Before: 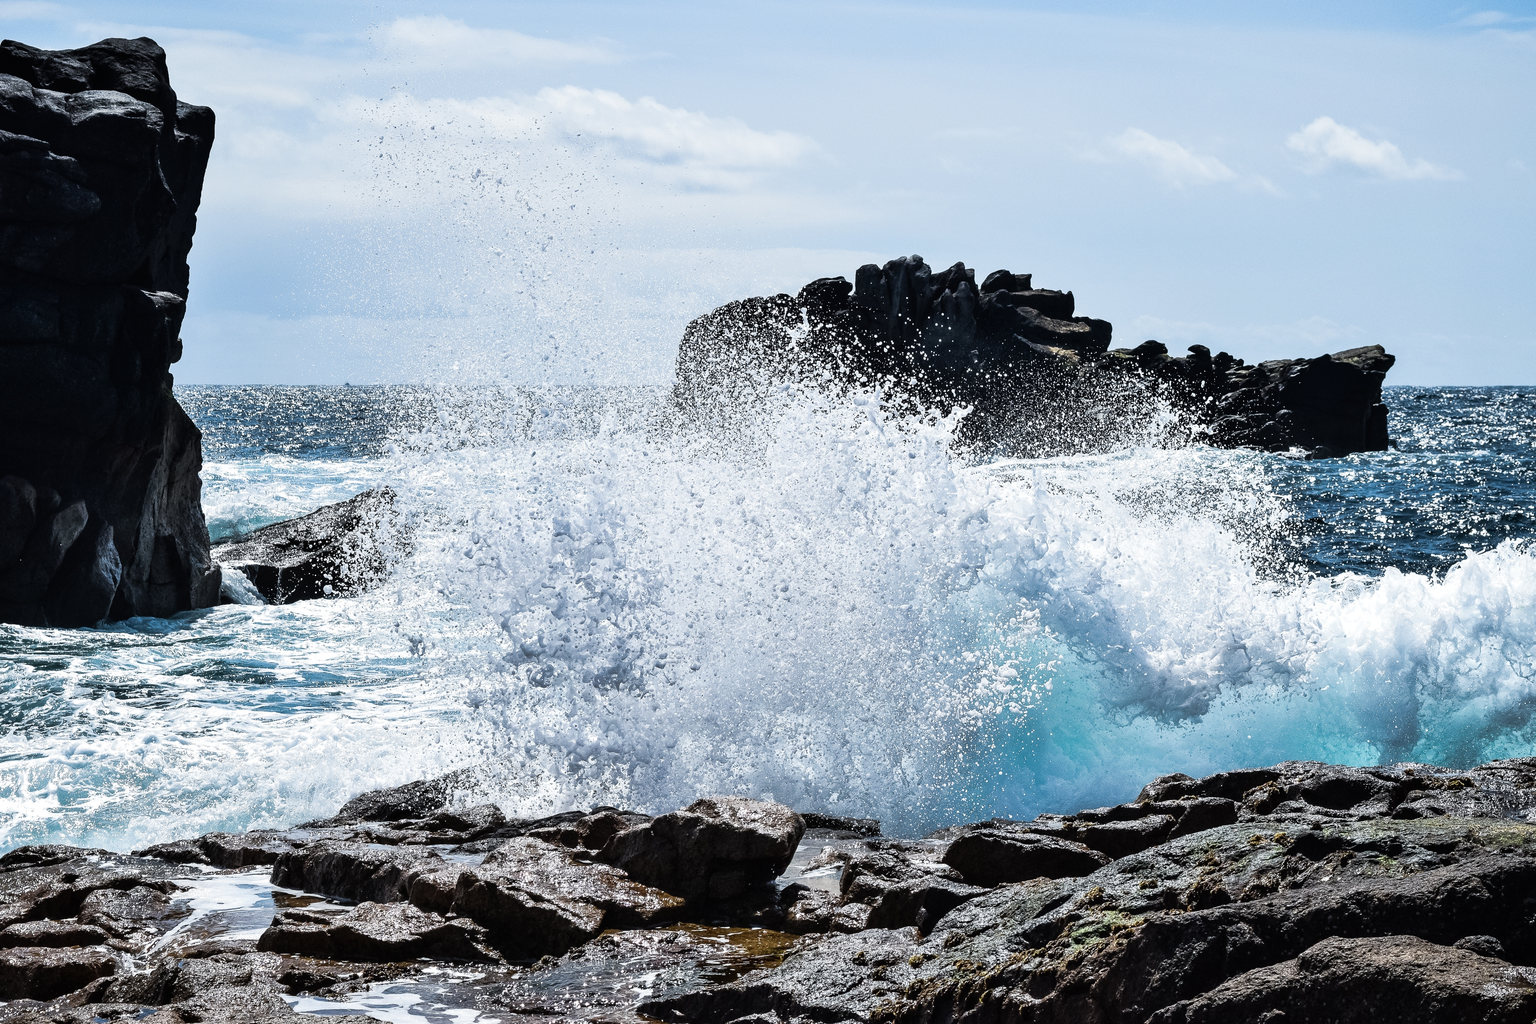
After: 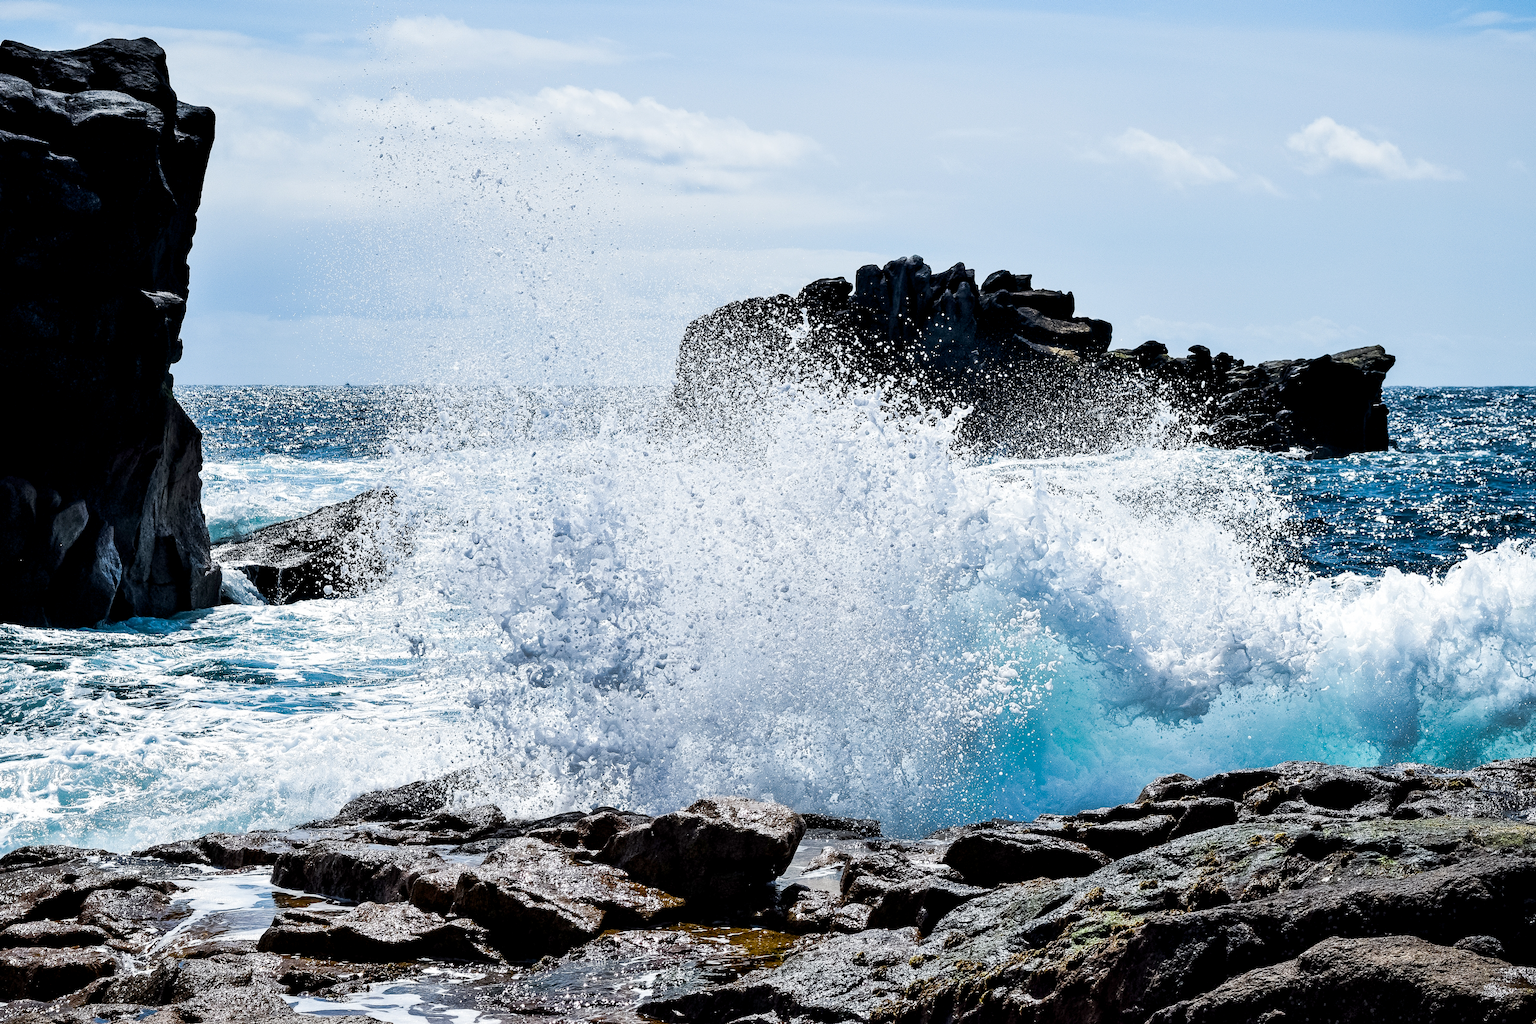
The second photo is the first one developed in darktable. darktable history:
color balance rgb: global offset › luminance -0.361%, perceptual saturation grading › global saturation 27.153%, perceptual saturation grading › highlights -27.721%, perceptual saturation grading › mid-tones 15.311%, perceptual saturation grading › shadows 34.348%
